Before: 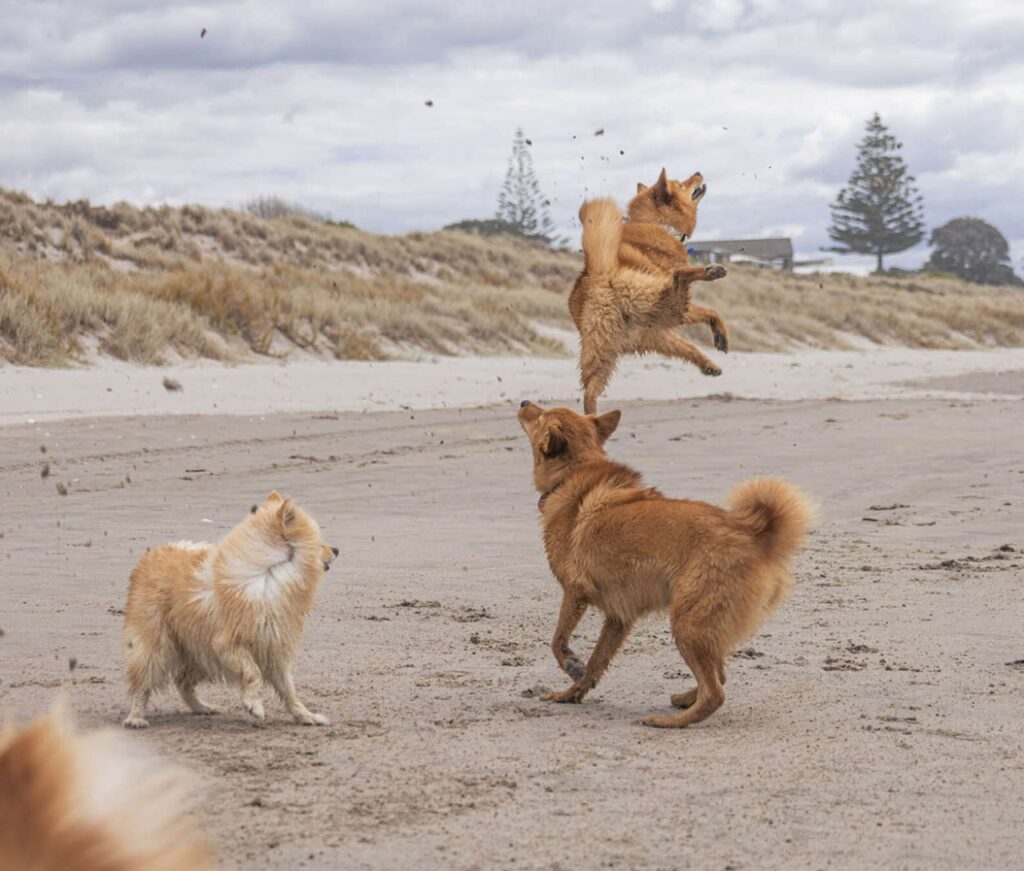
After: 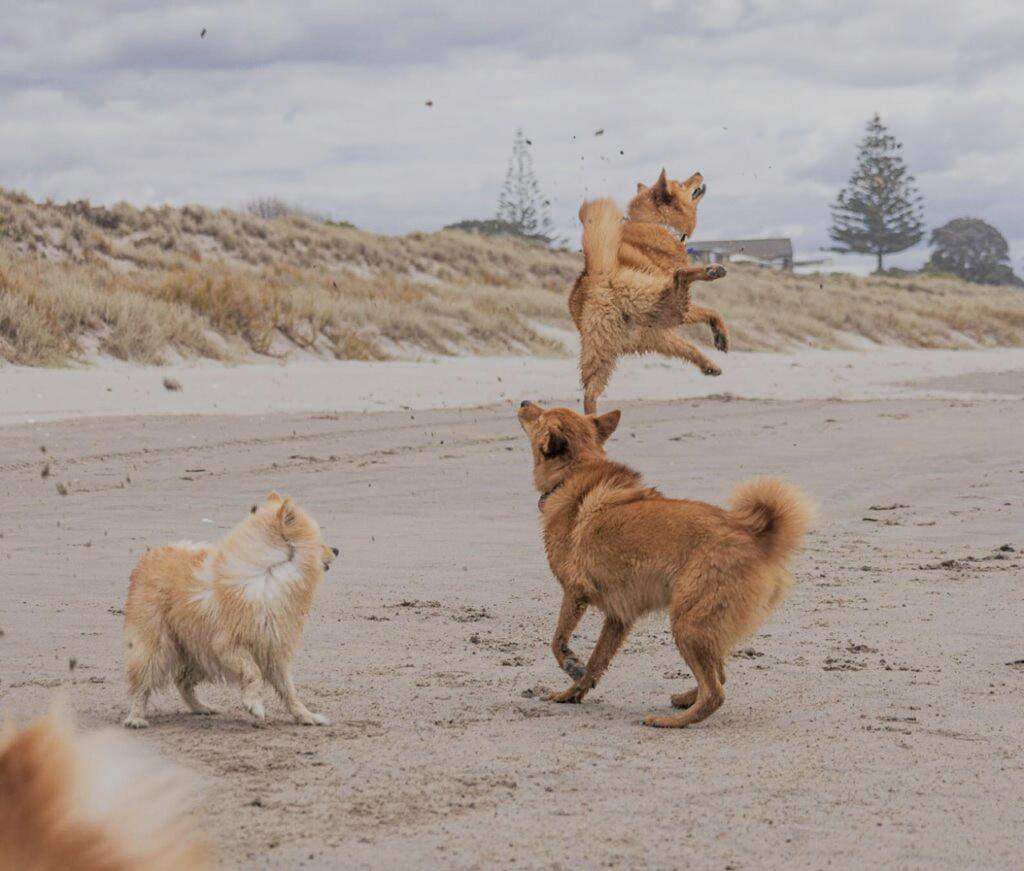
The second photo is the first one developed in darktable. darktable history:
filmic rgb: black relative exposure -7.38 EV, white relative exposure 5.06 EV, hardness 3.21, iterations of high-quality reconstruction 0
